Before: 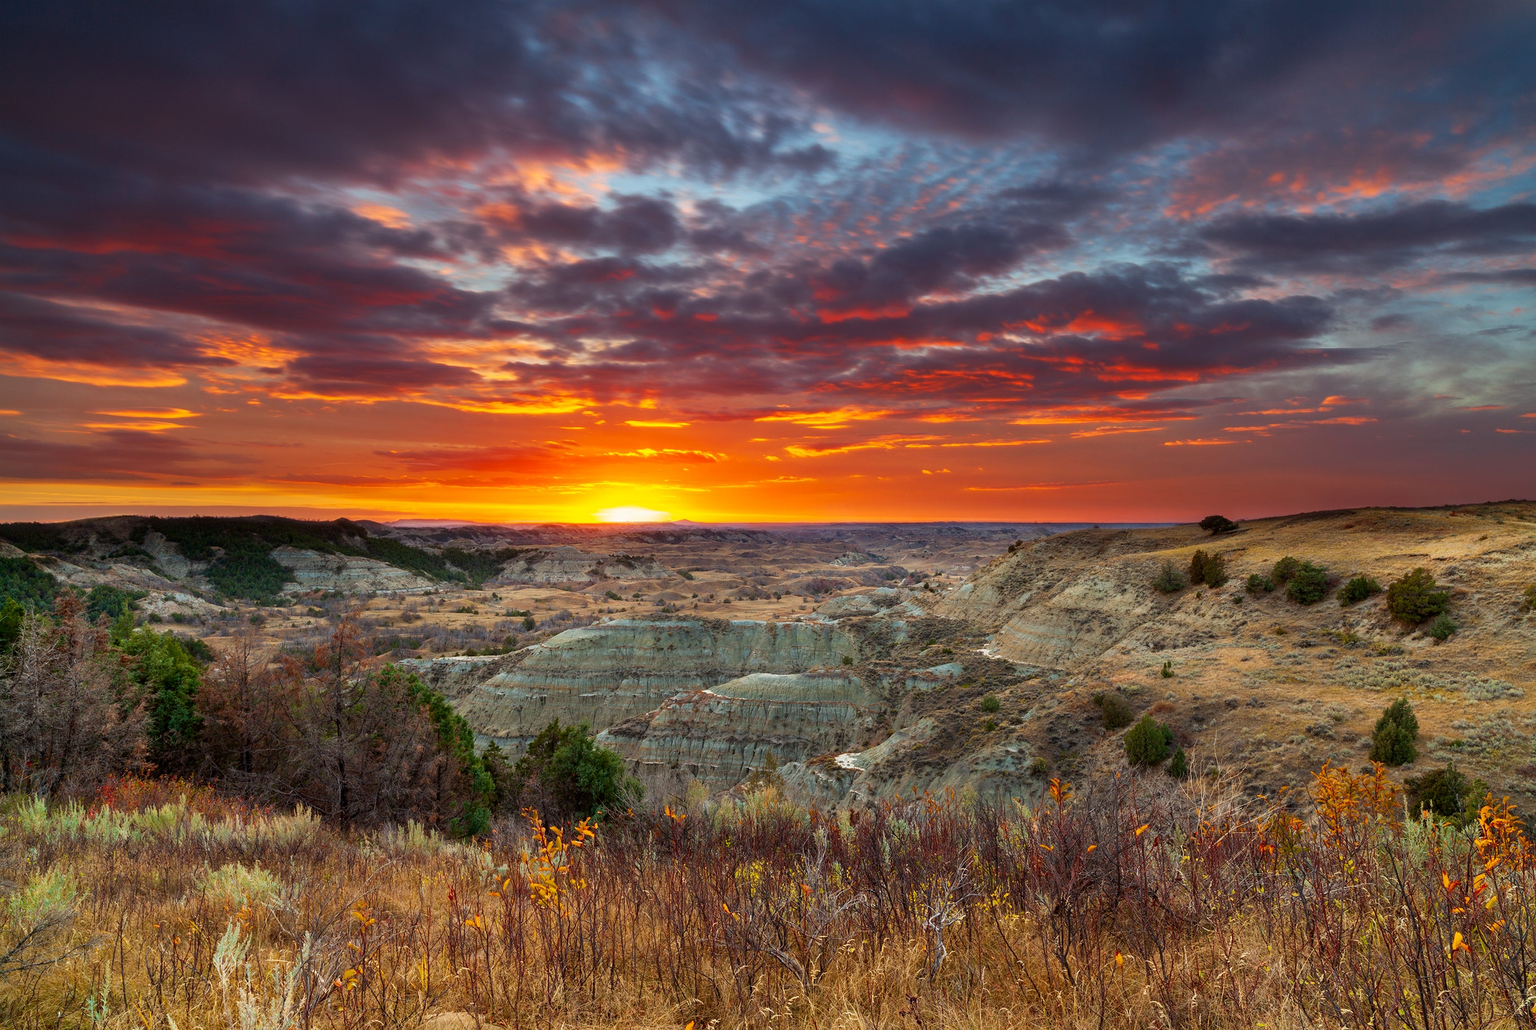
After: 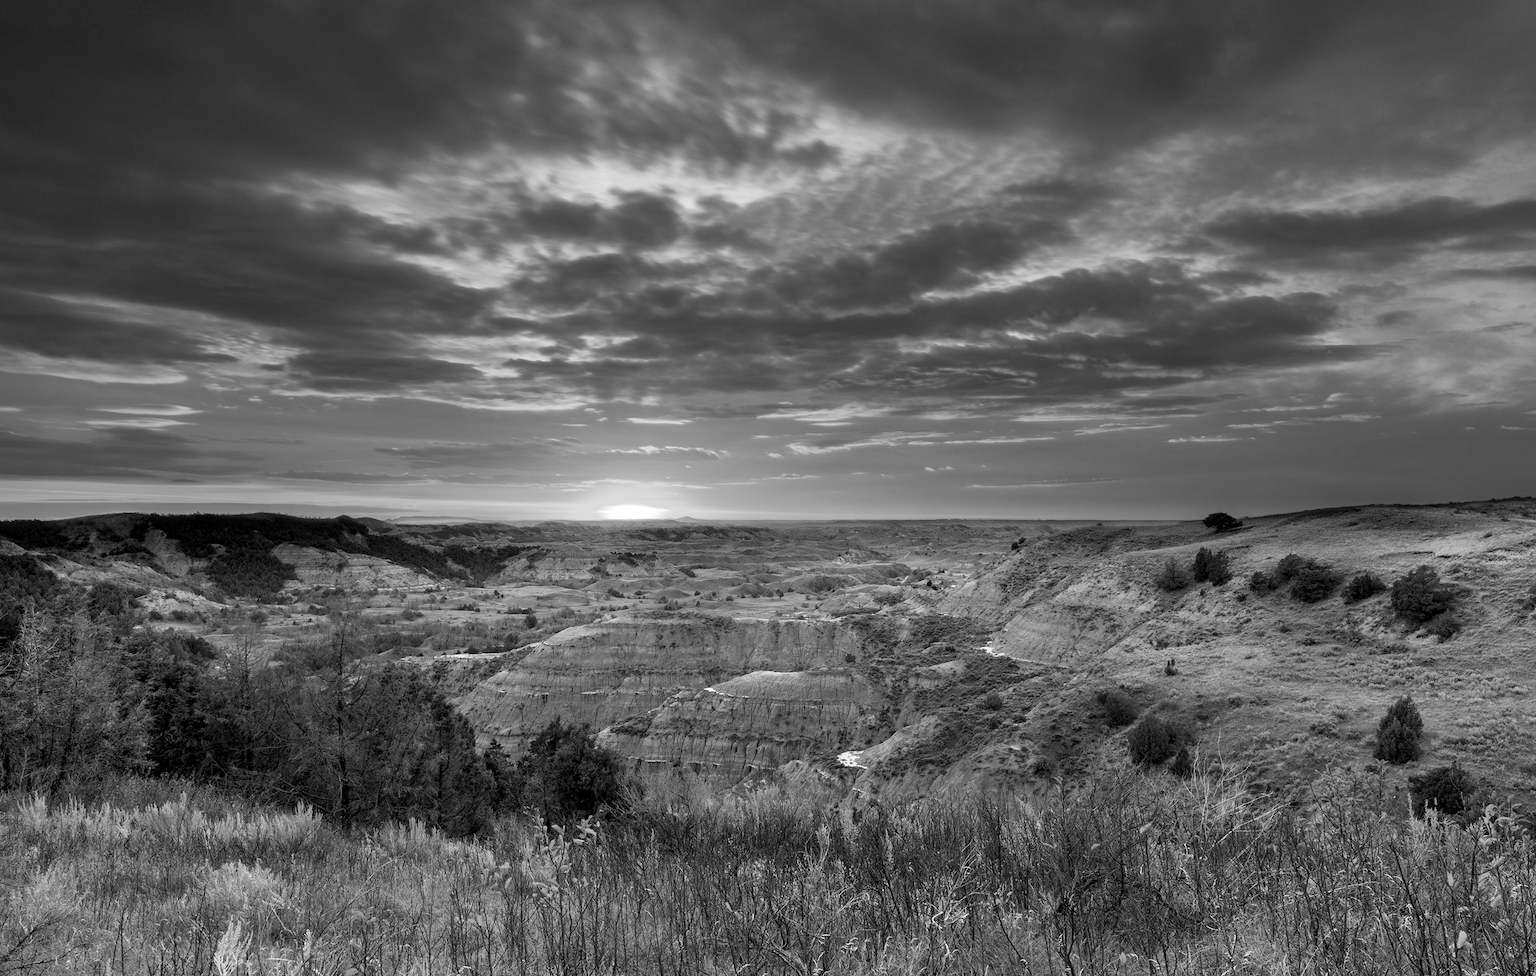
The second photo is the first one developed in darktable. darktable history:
exposure: black level correction 0.003, exposure 0.383 EV, compensate highlight preservation false
color calibration: output gray [0.21, 0.42, 0.37, 0], gray › normalize channels true, illuminant same as pipeline (D50), adaptation XYZ, x 0.346, y 0.359, gamut compression 0
crop: top 0.448%, right 0.264%, bottom 5.045%
